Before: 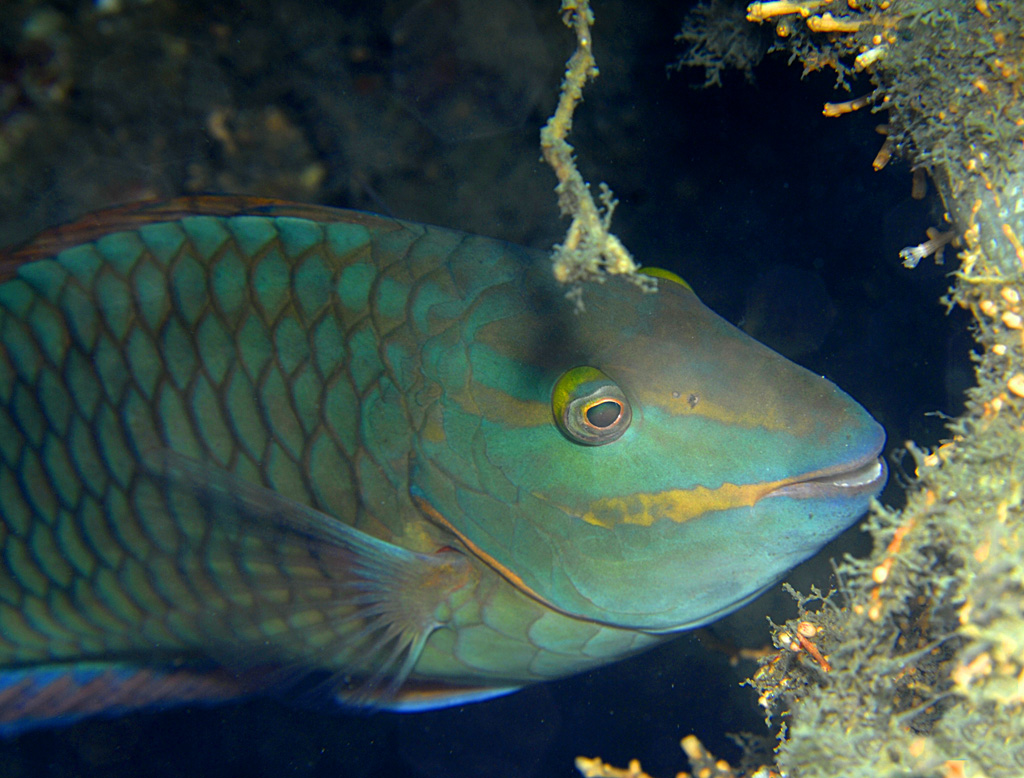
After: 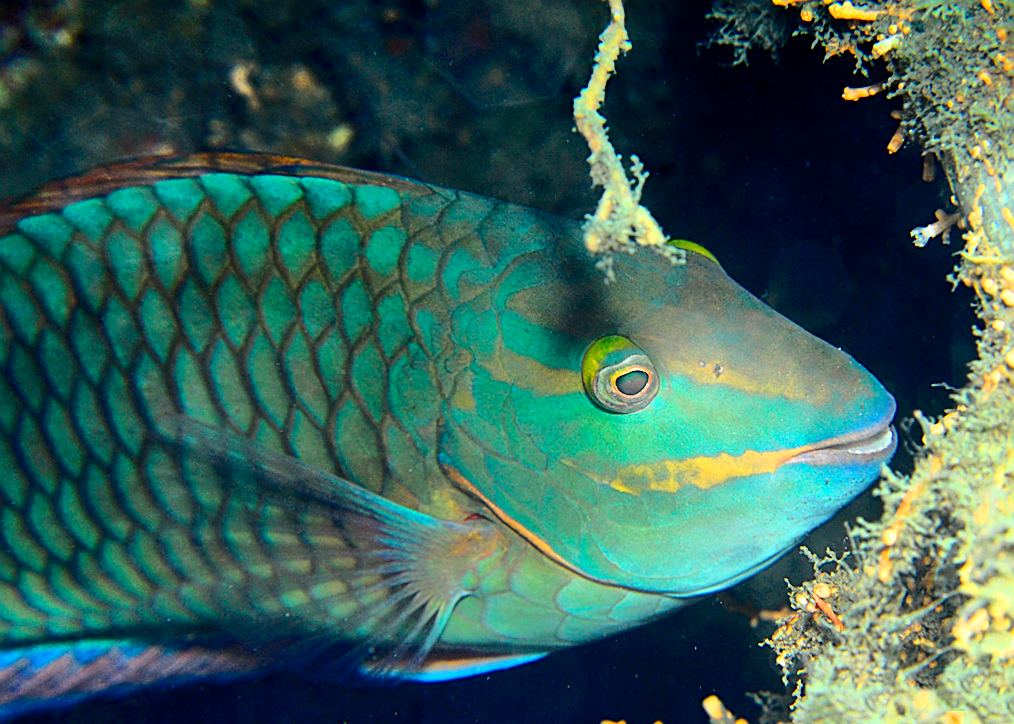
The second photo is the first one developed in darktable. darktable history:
rotate and perspective: rotation 0.679°, lens shift (horizontal) 0.136, crop left 0.009, crop right 0.991, crop top 0.078, crop bottom 0.95
base curve: curves: ch0 [(0, 0) (0.028, 0.03) (0.121, 0.232) (0.46, 0.748) (0.859, 0.968) (1, 1)]
shadows and highlights: soften with gaussian
sharpen: on, module defaults
